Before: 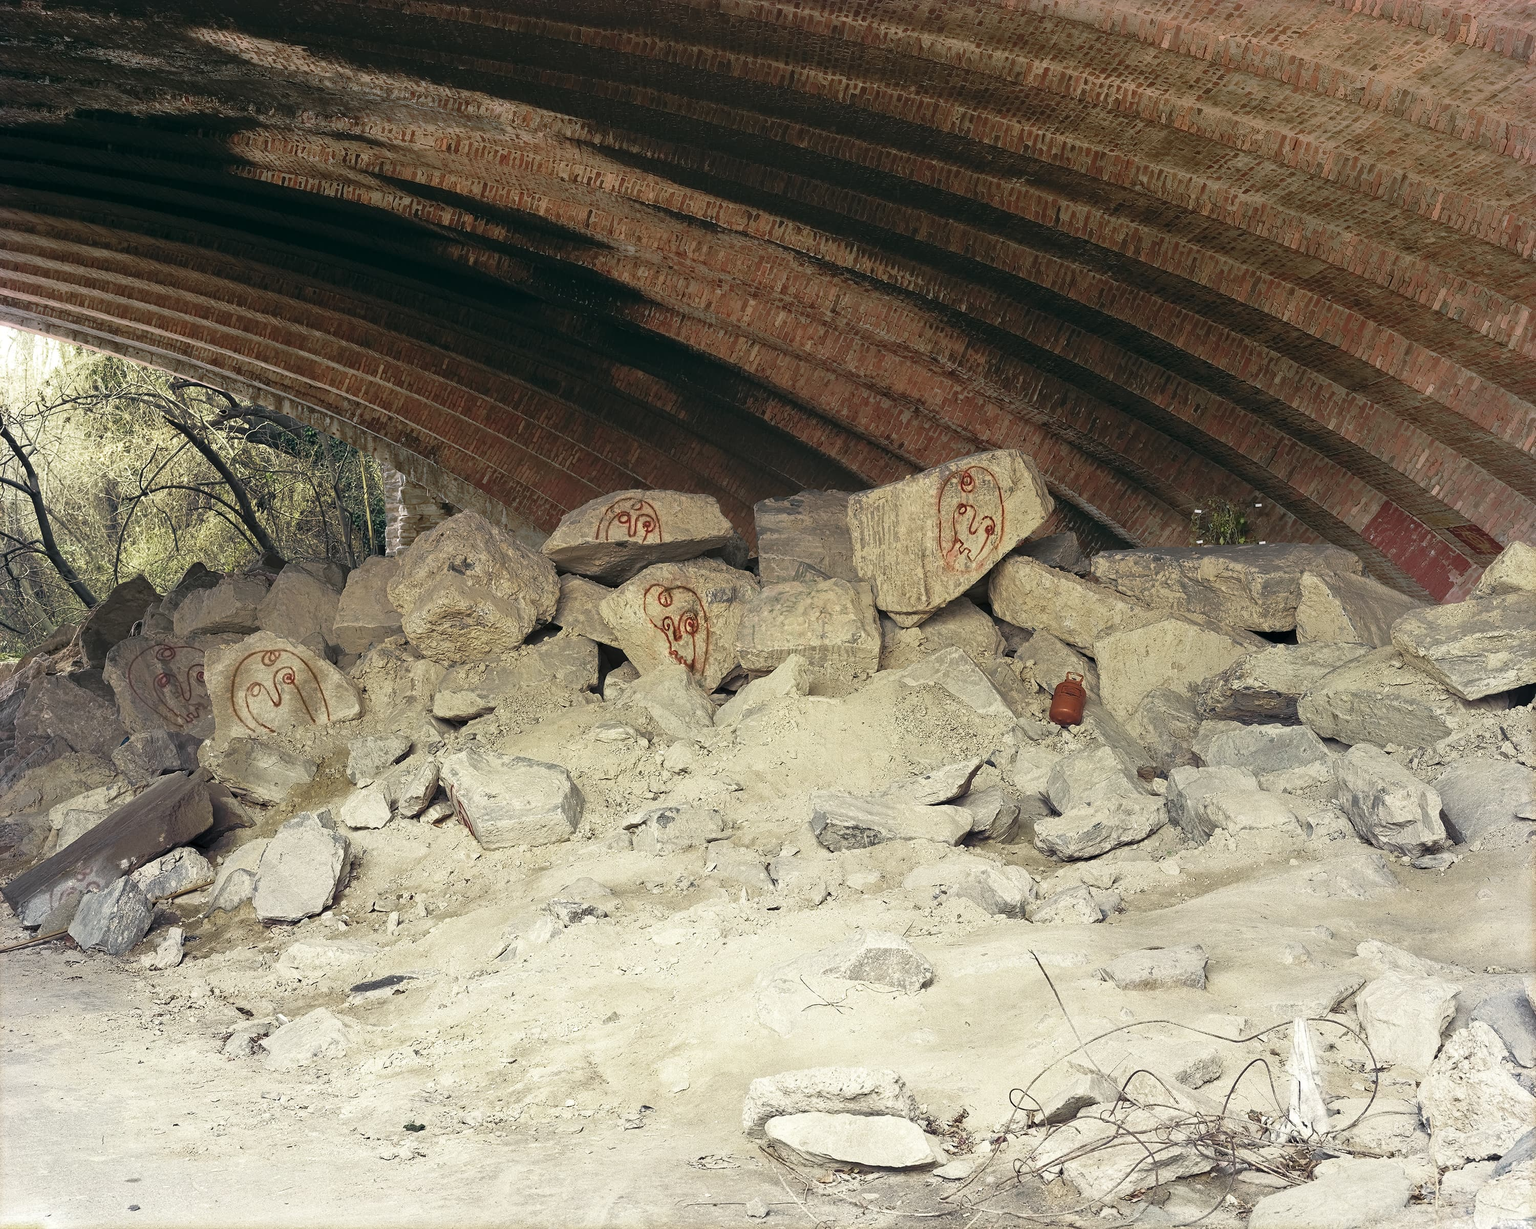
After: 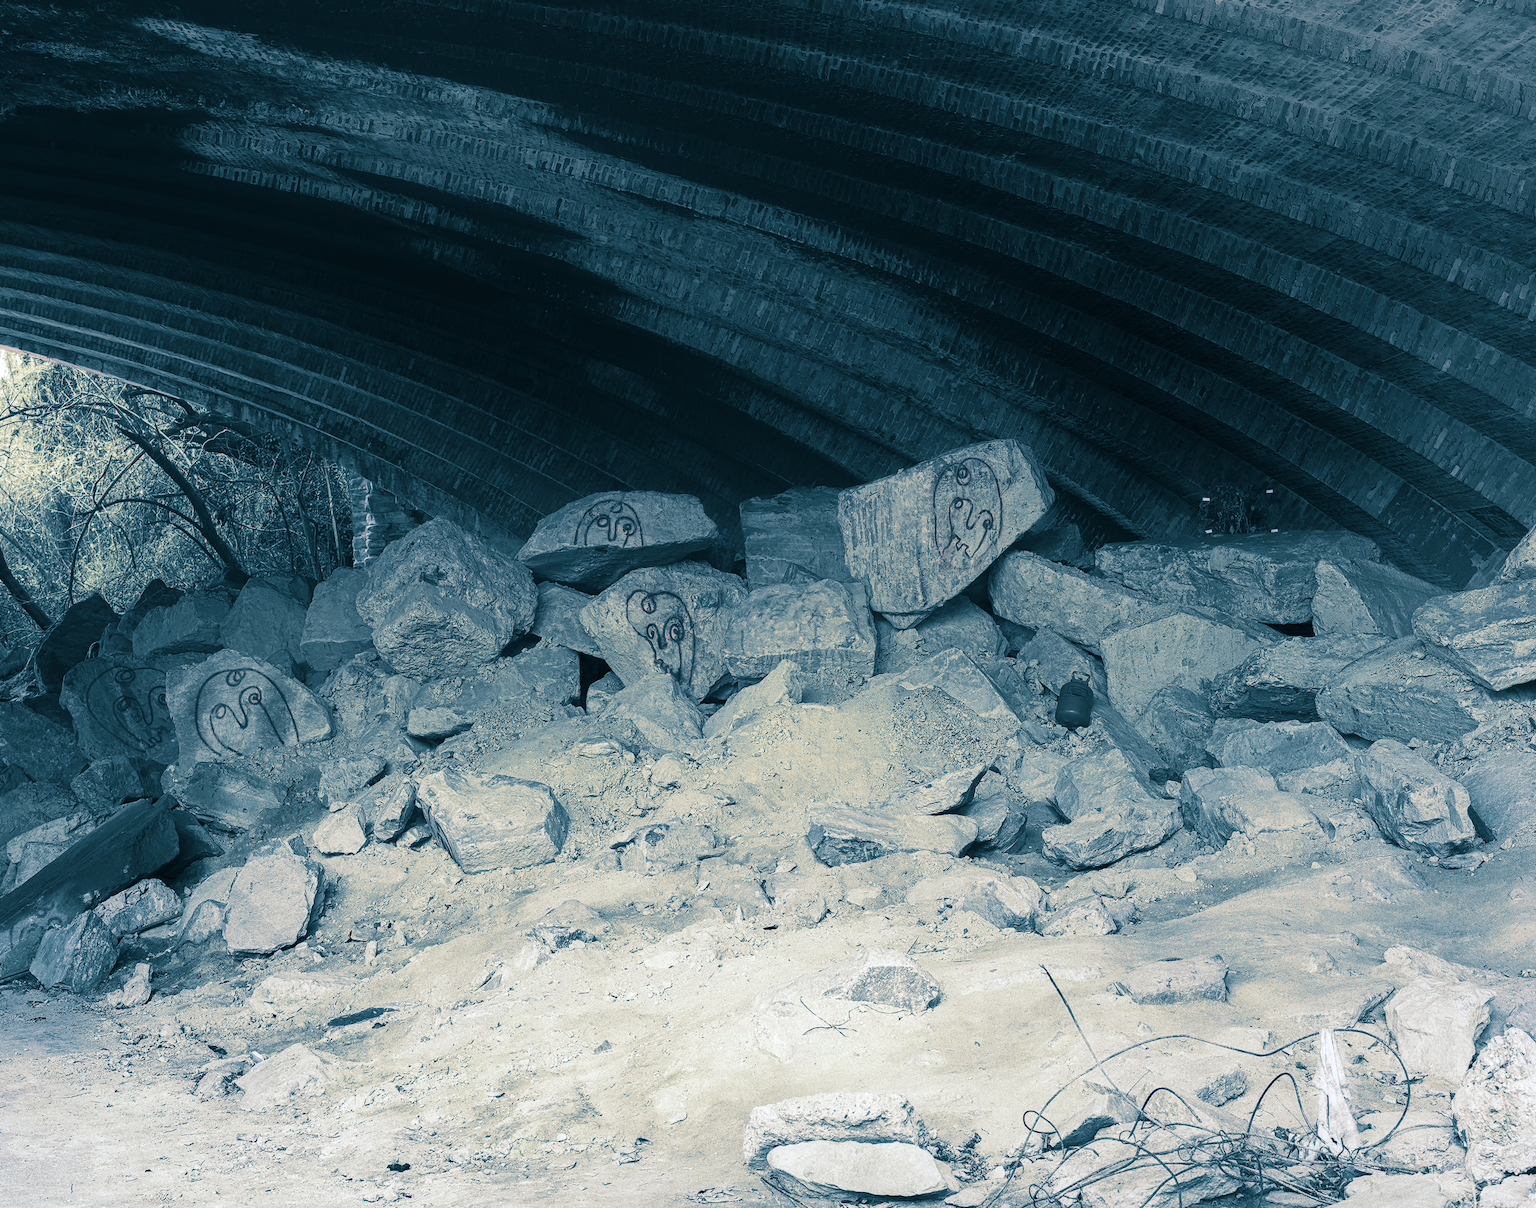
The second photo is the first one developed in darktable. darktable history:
local contrast: highlights 60%, shadows 60%, detail 160%
split-toning: shadows › hue 212.4°, balance -70
contrast brightness saturation: contrast 0.07, brightness -0.14, saturation 0.11
exposure: black level correction -0.015, exposure -0.125 EV, compensate highlight preservation false
rotate and perspective: rotation -1.42°, crop left 0.016, crop right 0.984, crop top 0.035, crop bottom 0.965
crop and rotate: left 2.536%, right 1.107%, bottom 2.246%
contrast equalizer: octaves 7, y [[0.6 ×6], [0.55 ×6], [0 ×6], [0 ×6], [0 ×6]], mix -1
color calibration: illuminant as shot in camera, x 0.358, y 0.373, temperature 4628.91 K
